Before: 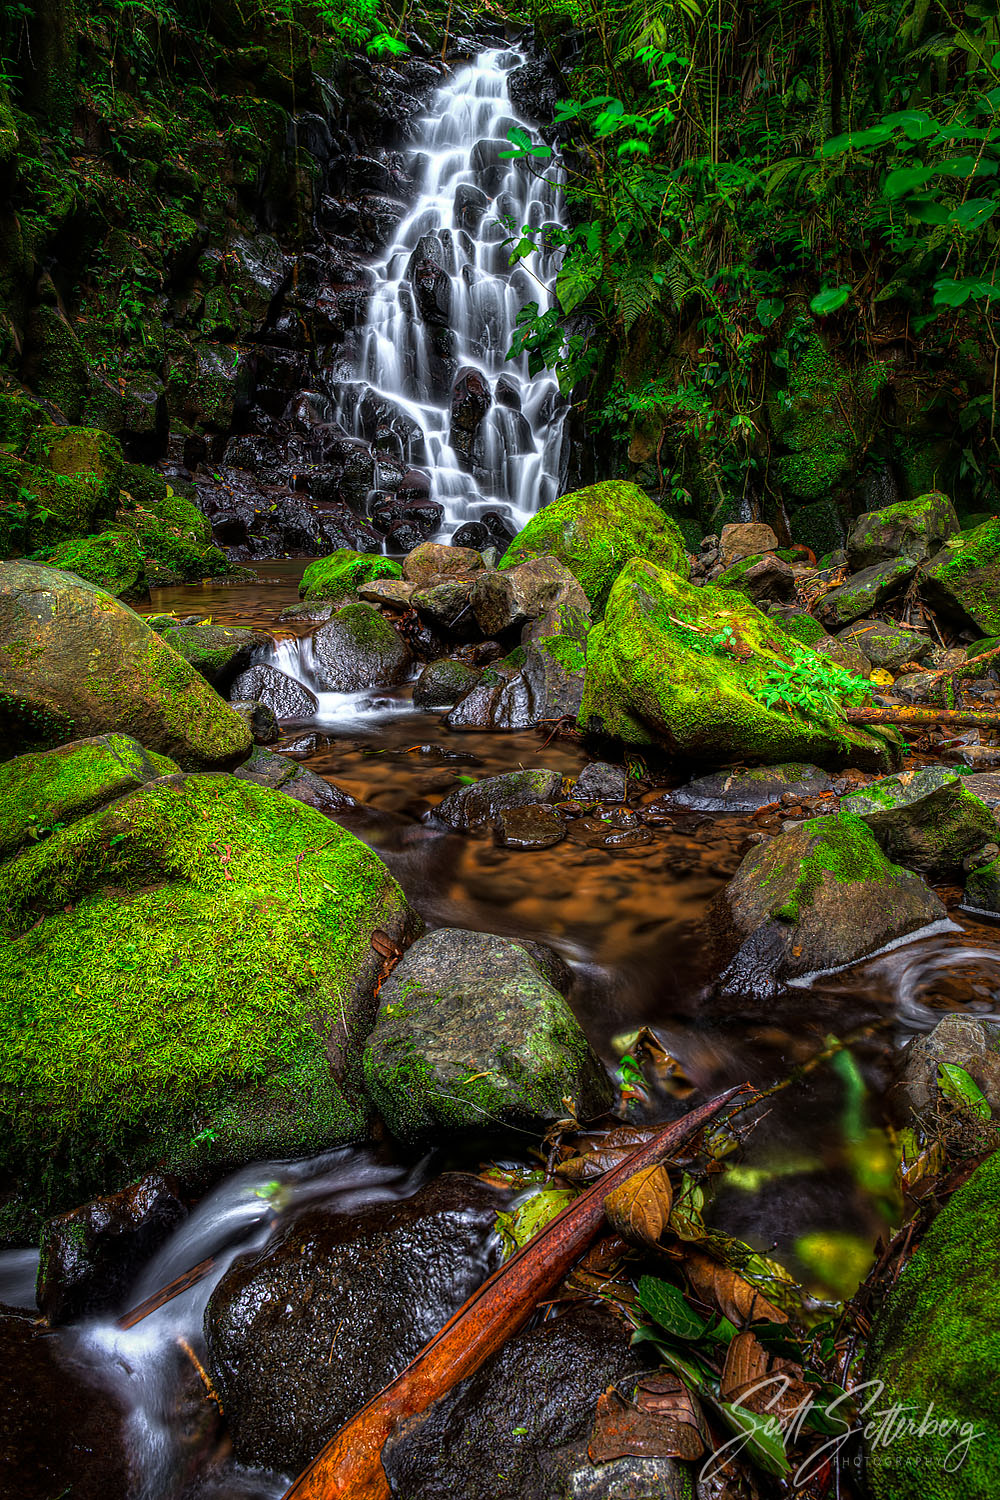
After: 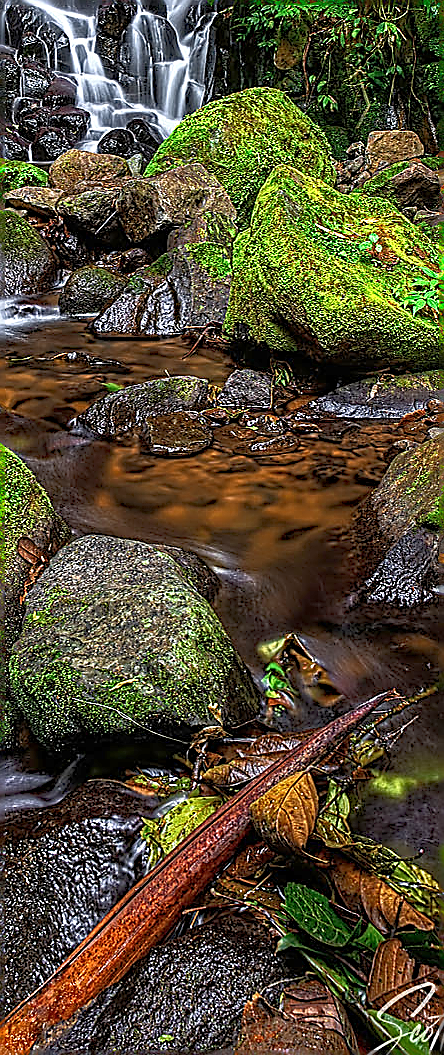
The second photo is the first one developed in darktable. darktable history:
rgb curve: curves: ch0 [(0, 0) (0.072, 0.166) (0.217, 0.293) (0.414, 0.42) (1, 1)], compensate middle gray true, preserve colors basic power
sharpen: amount 2
crop: left 35.432%, top 26.233%, right 20.145%, bottom 3.432%
